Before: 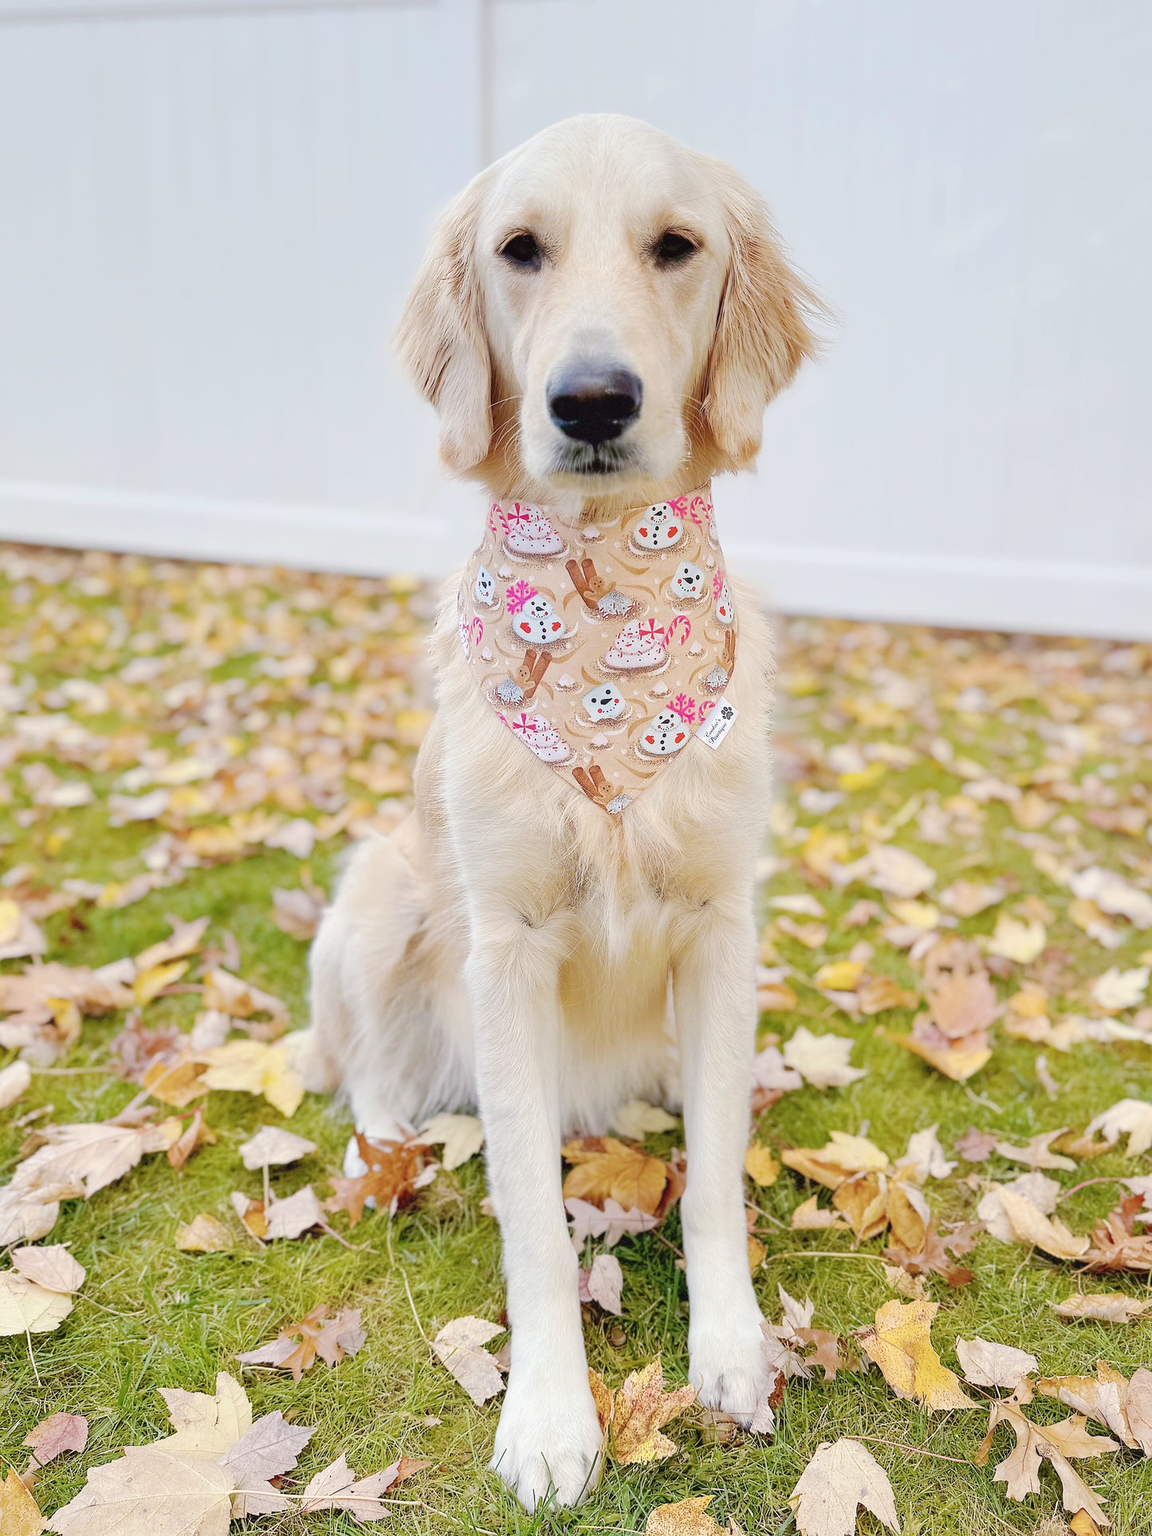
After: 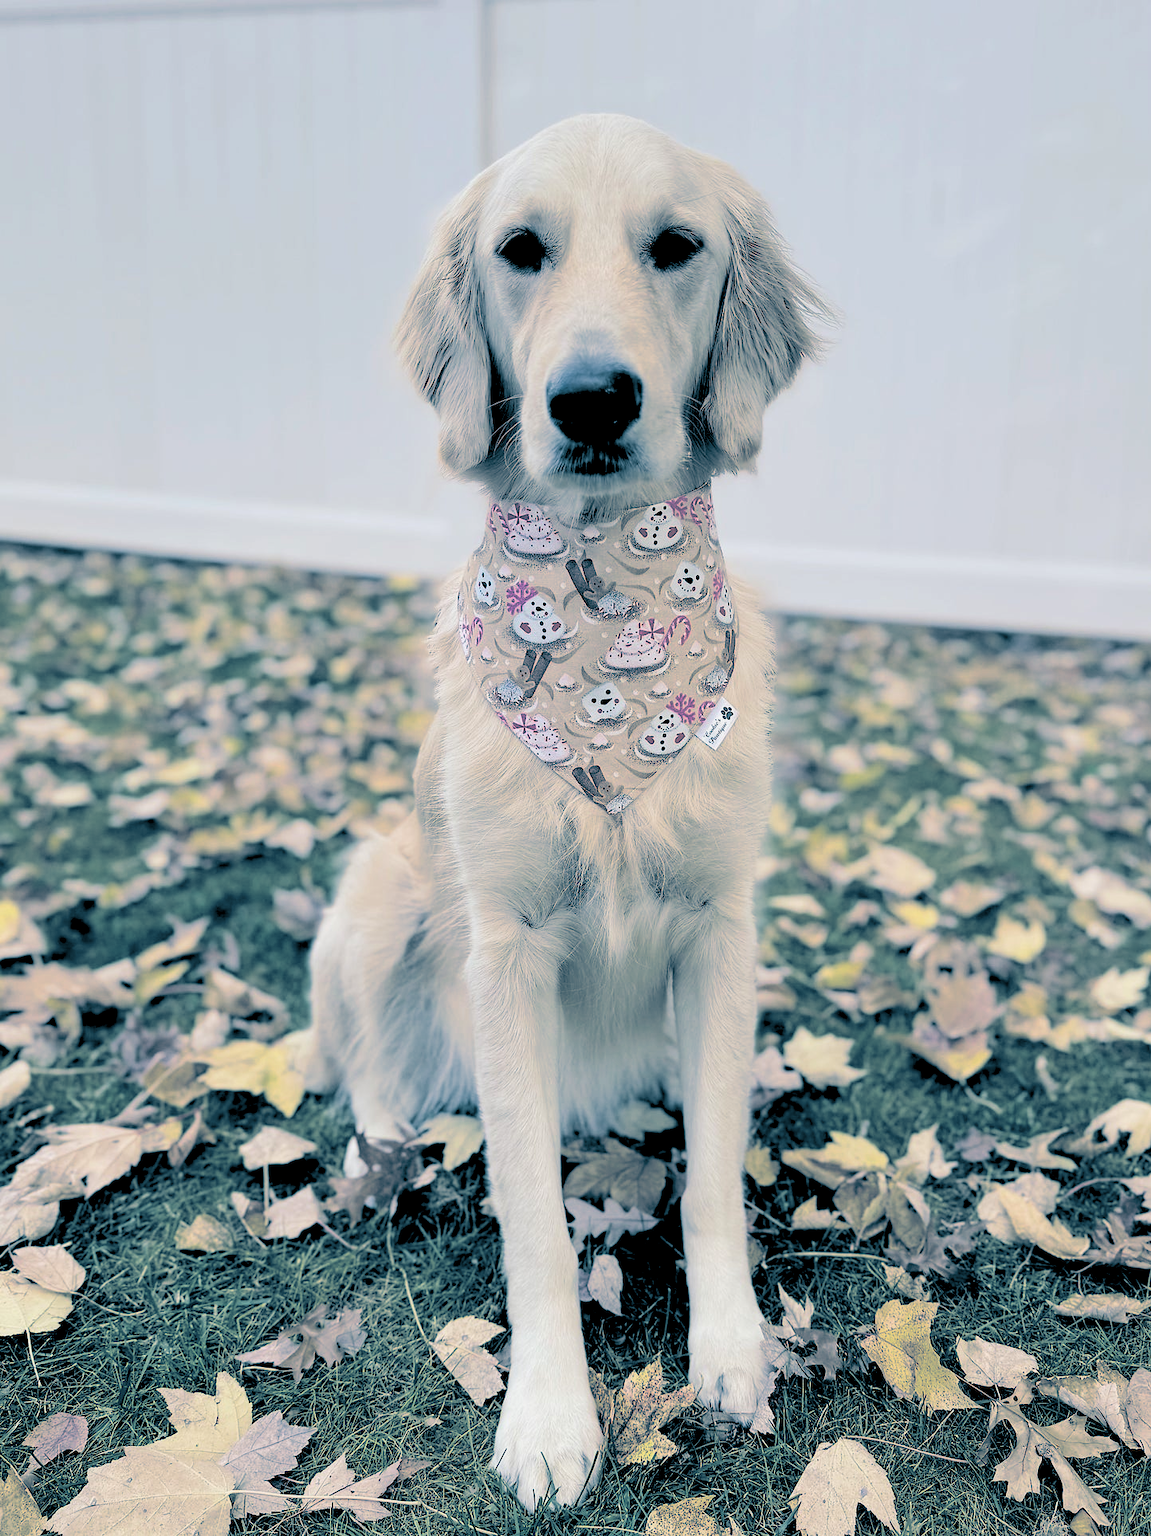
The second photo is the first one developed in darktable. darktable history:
split-toning: shadows › hue 212.4°, balance -70
exposure: black level correction 0.1, exposure -0.092 EV, compensate highlight preservation false
